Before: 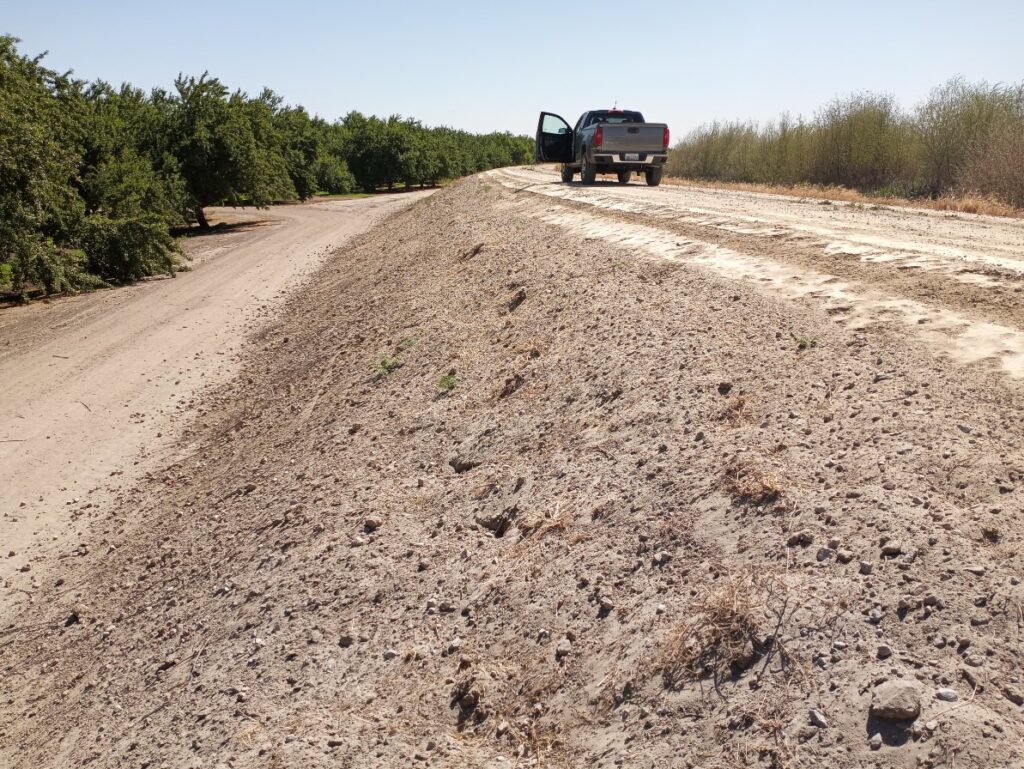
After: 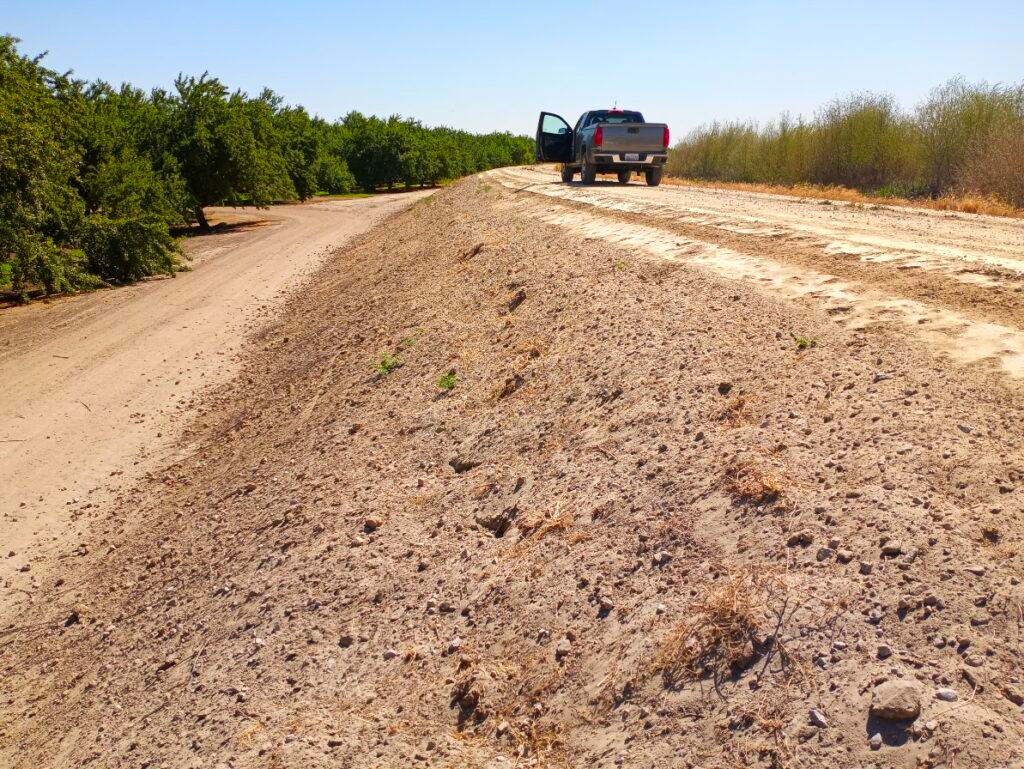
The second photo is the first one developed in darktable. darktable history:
tone equalizer: on, module defaults
color correction: saturation 1.8
